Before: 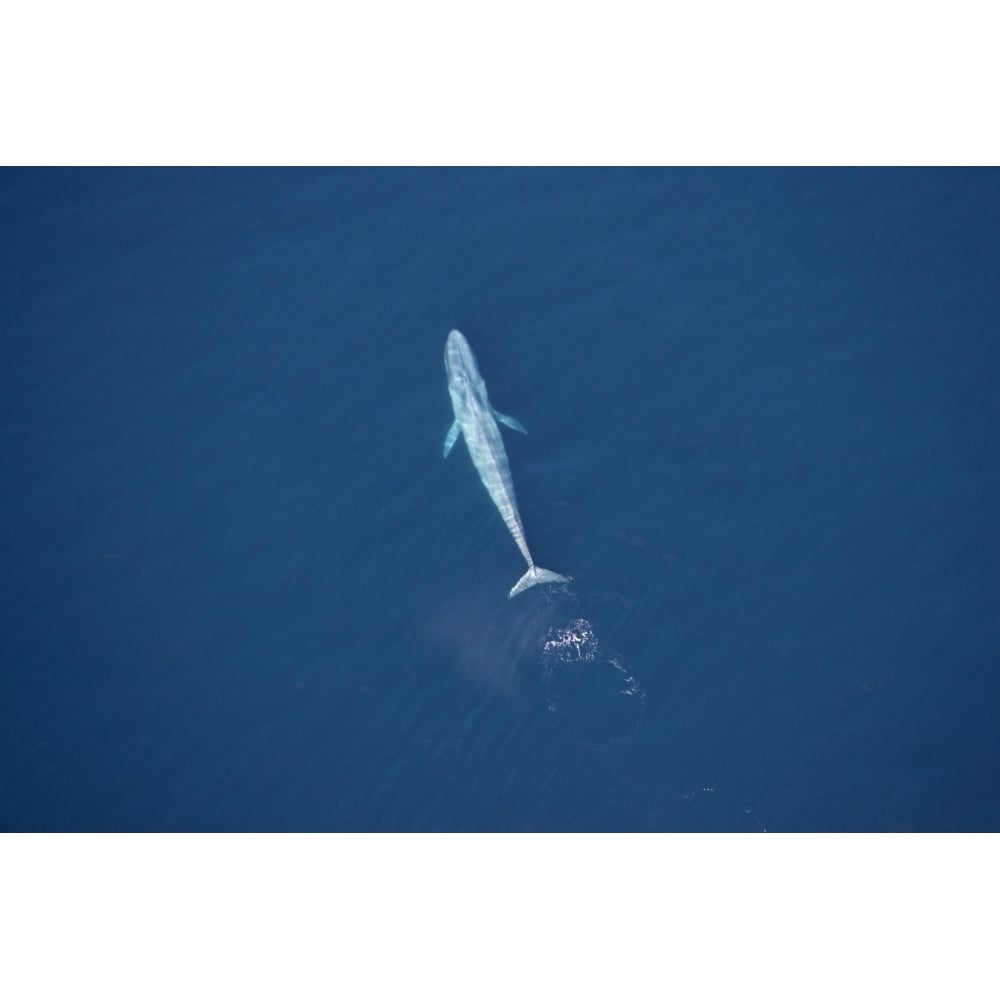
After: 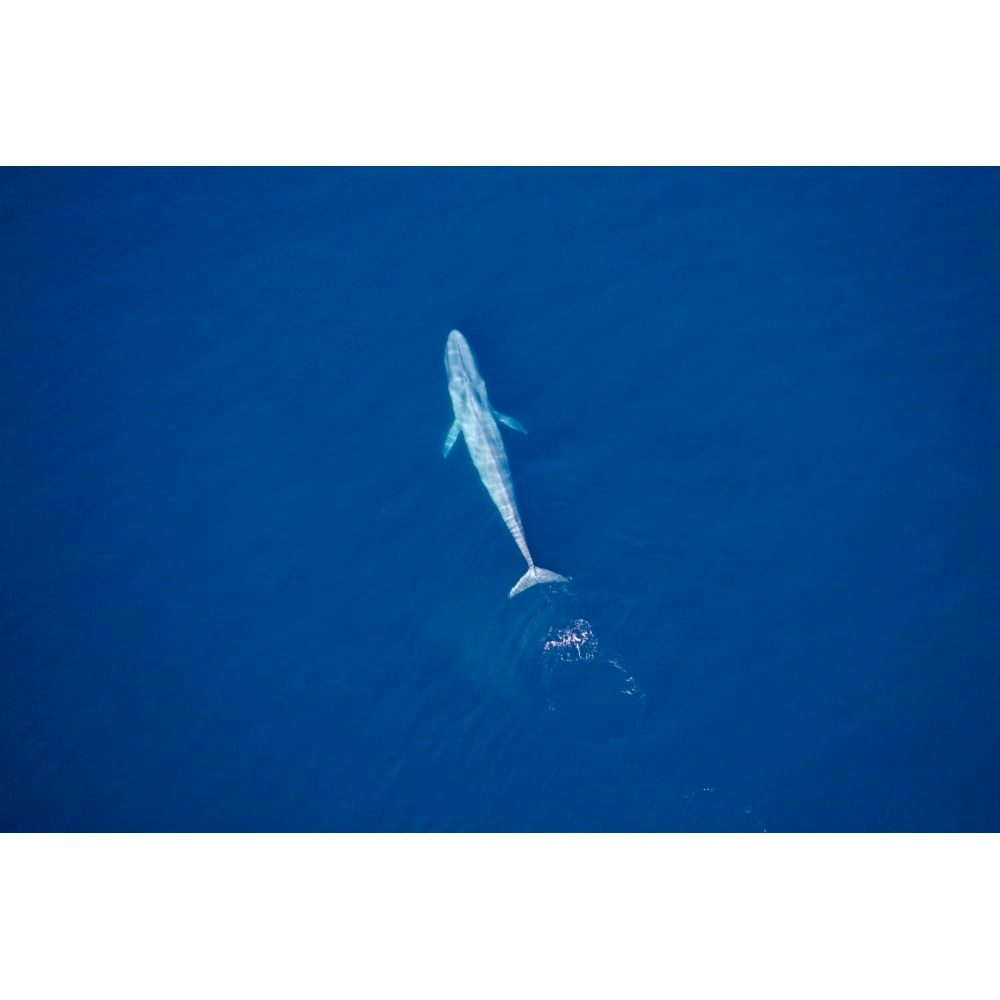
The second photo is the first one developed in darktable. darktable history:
color balance rgb: global offset › chroma 0.063%, global offset › hue 253.29°, linear chroma grading › global chroma 10.142%, perceptual saturation grading › global saturation 20%, perceptual saturation grading › highlights -25.797%, perceptual saturation grading › shadows 49.251%, global vibrance 20%
